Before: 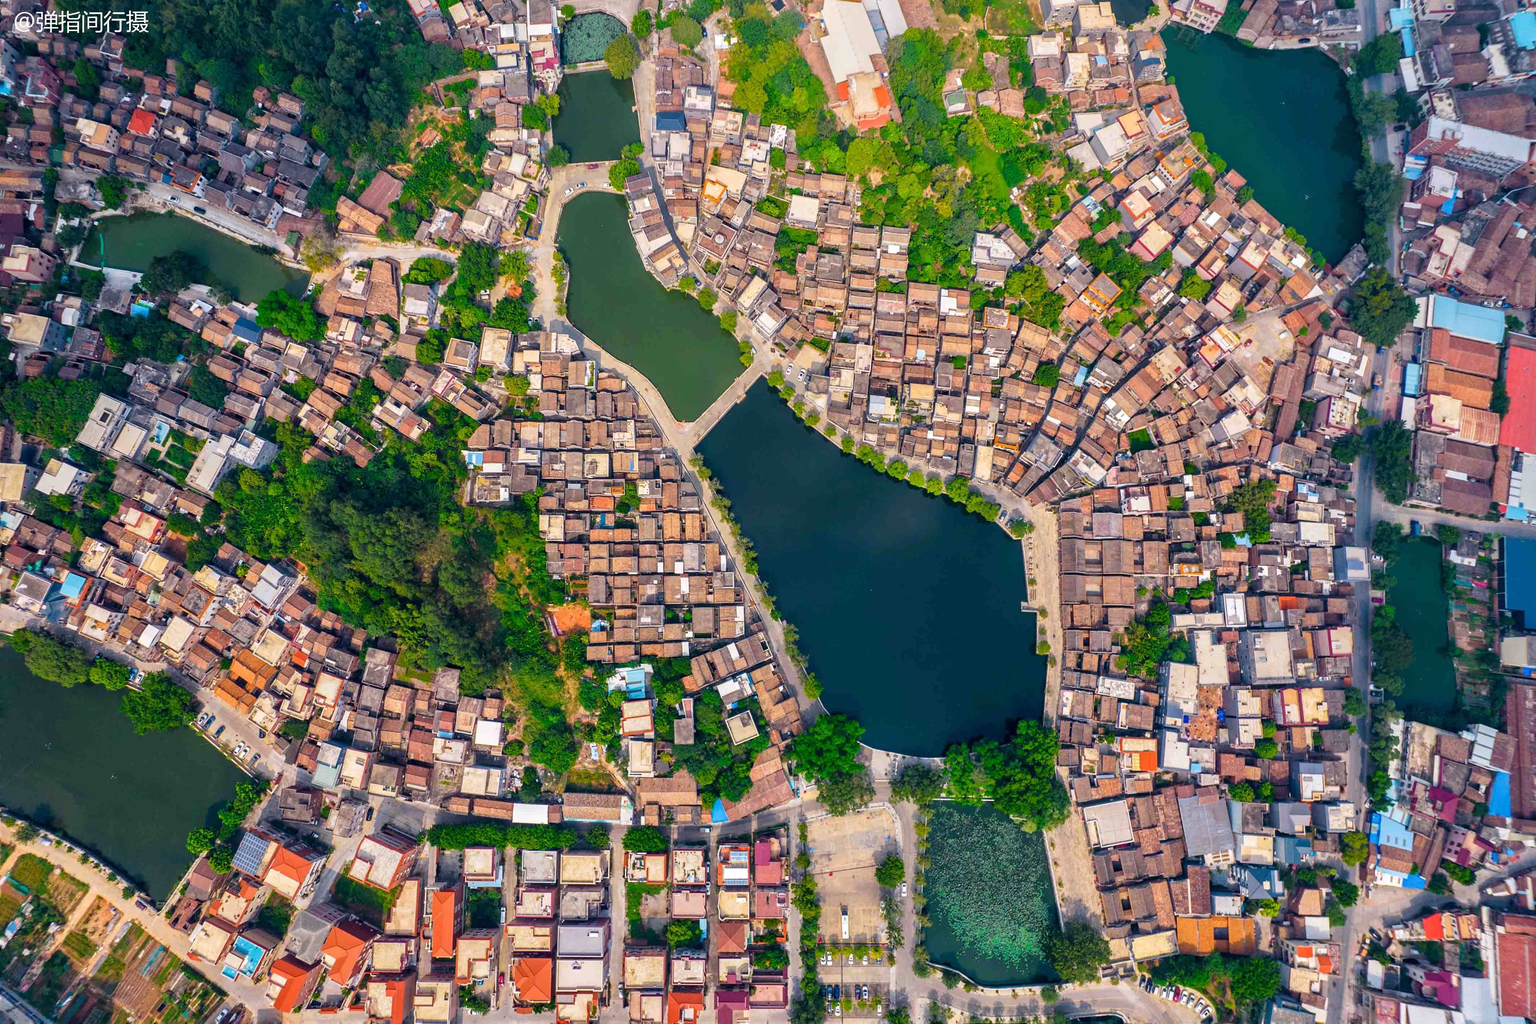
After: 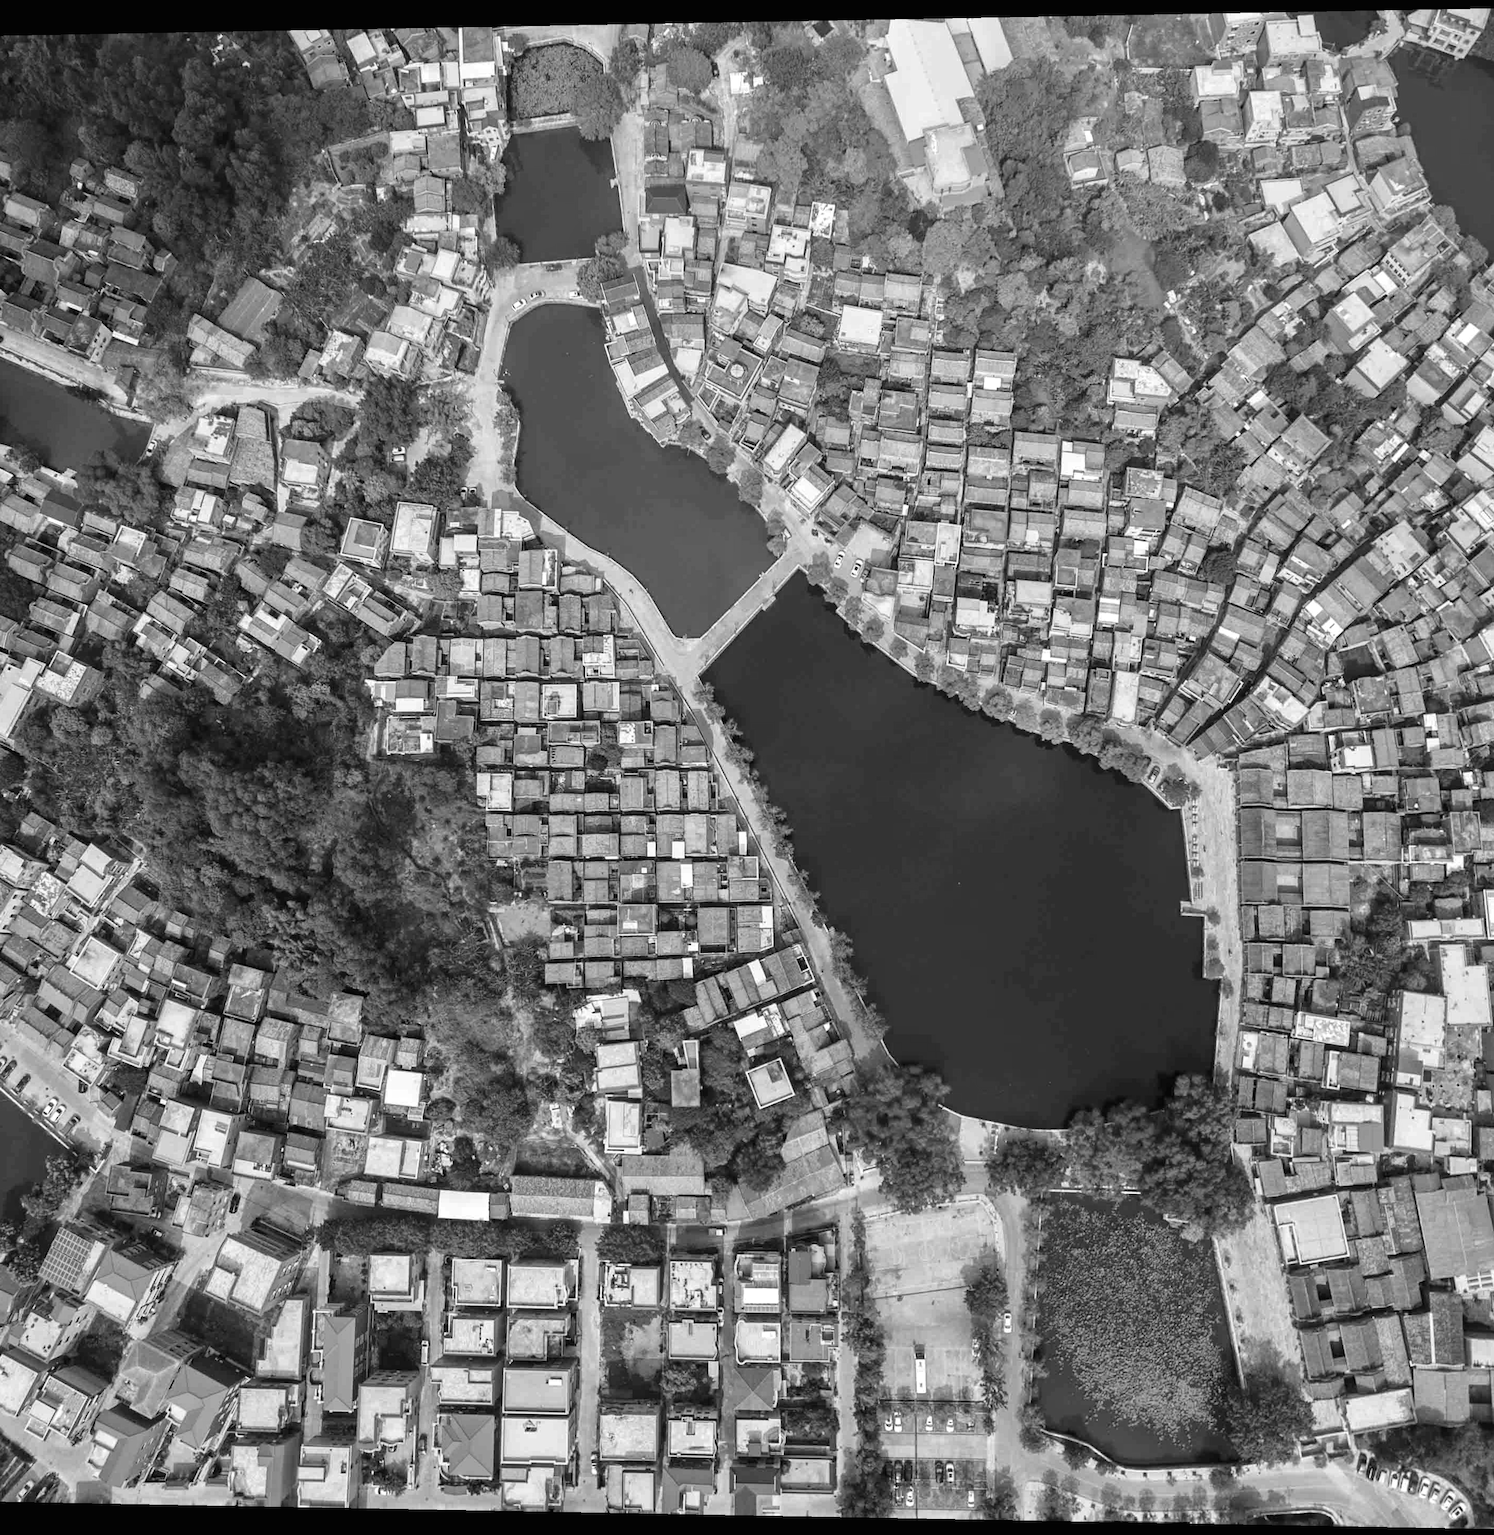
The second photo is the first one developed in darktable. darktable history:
exposure: black level correction -0.001, exposure 0.08 EV, compensate highlight preservation false
crop and rotate: left 12.648%, right 20.685%
monochrome: size 3.1
rotate and perspective: lens shift (horizontal) -0.055, automatic cropping off
